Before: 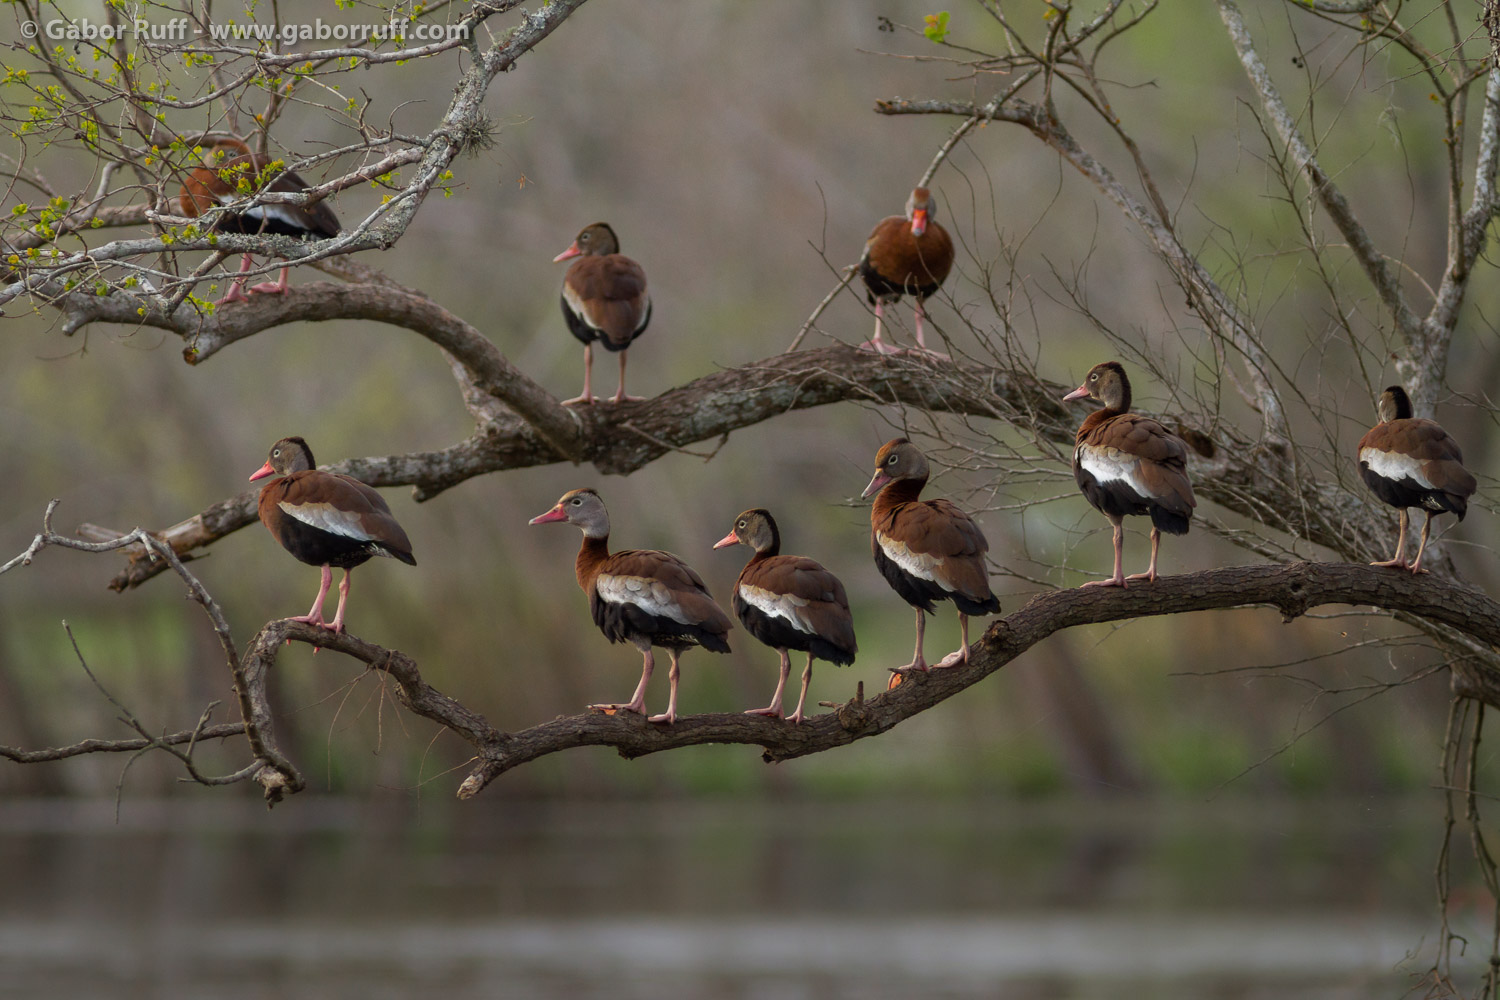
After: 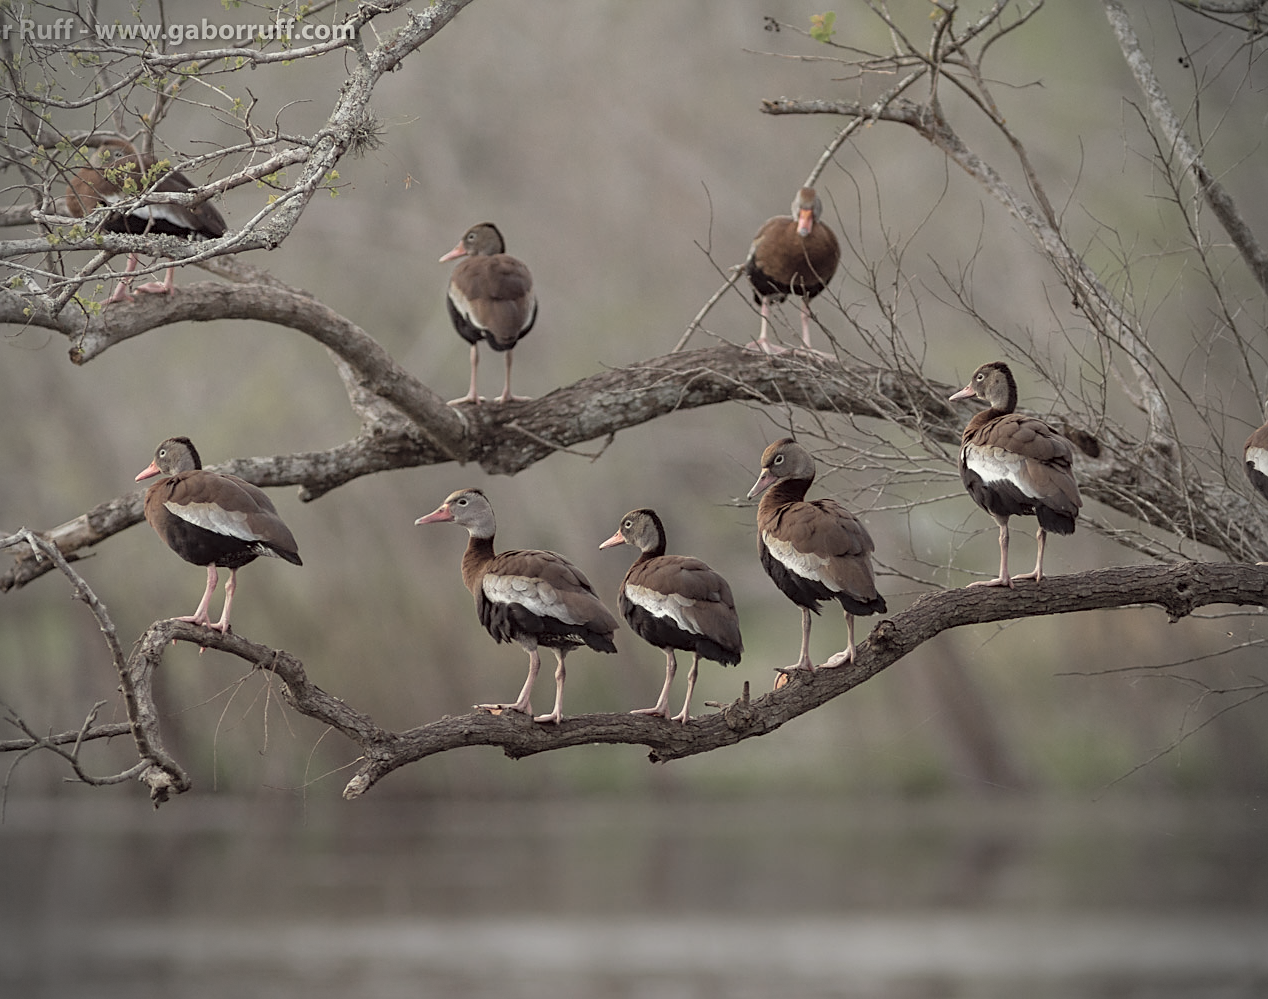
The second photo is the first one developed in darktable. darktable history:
color zones: curves: ch0 [(0, 0.558) (0.143, 0.548) (0.286, 0.447) (0.429, 0.259) (0.571, 0.5) (0.714, 0.5) (0.857, 0.593) (1, 0.558)]; ch1 [(0, 0.543) (0.01, 0.544) (0.12, 0.492) (0.248, 0.458) (0.5, 0.534) (0.748, 0.5) (0.99, 0.469) (1, 0.543)]; ch2 [(0, 0.507) (0.143, 0.522) (0.286, 0.505) (0.429, 0.5) (0.571, 0.5) (0.714, 0.5) (0.857, 0.5) (1, 0.507)]
crop: left 7.632%, right 7.824%
contrast brightness saturation: brightness 0.182, saturation -0.51
vignetting: dithering 8-bit output, unbound false
color correction: highlights a* -1.07, highlights b* 4.58, shadows a* 3.57
tone equalizer: on, module defaults
sharpen: on, module defaults
